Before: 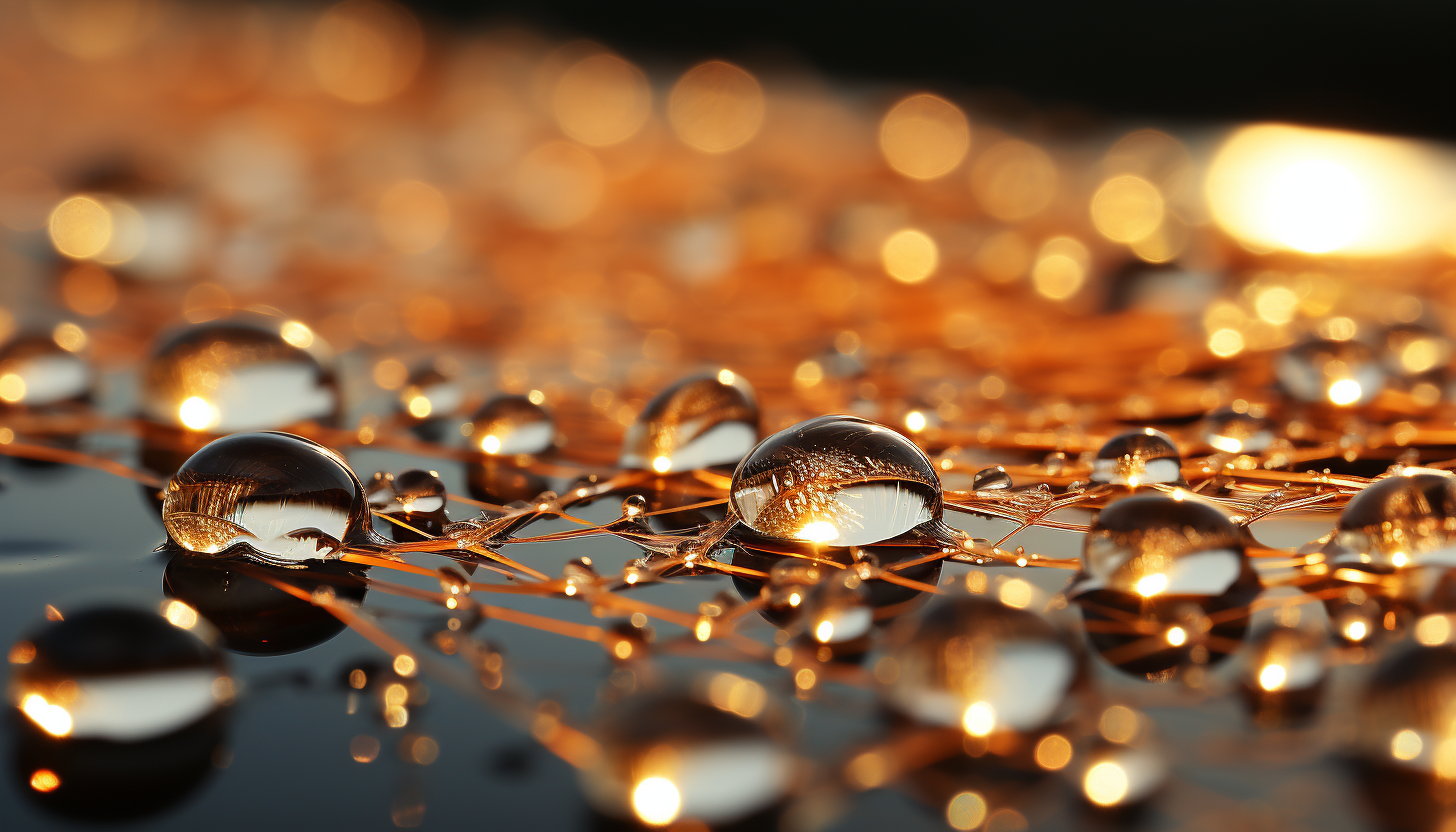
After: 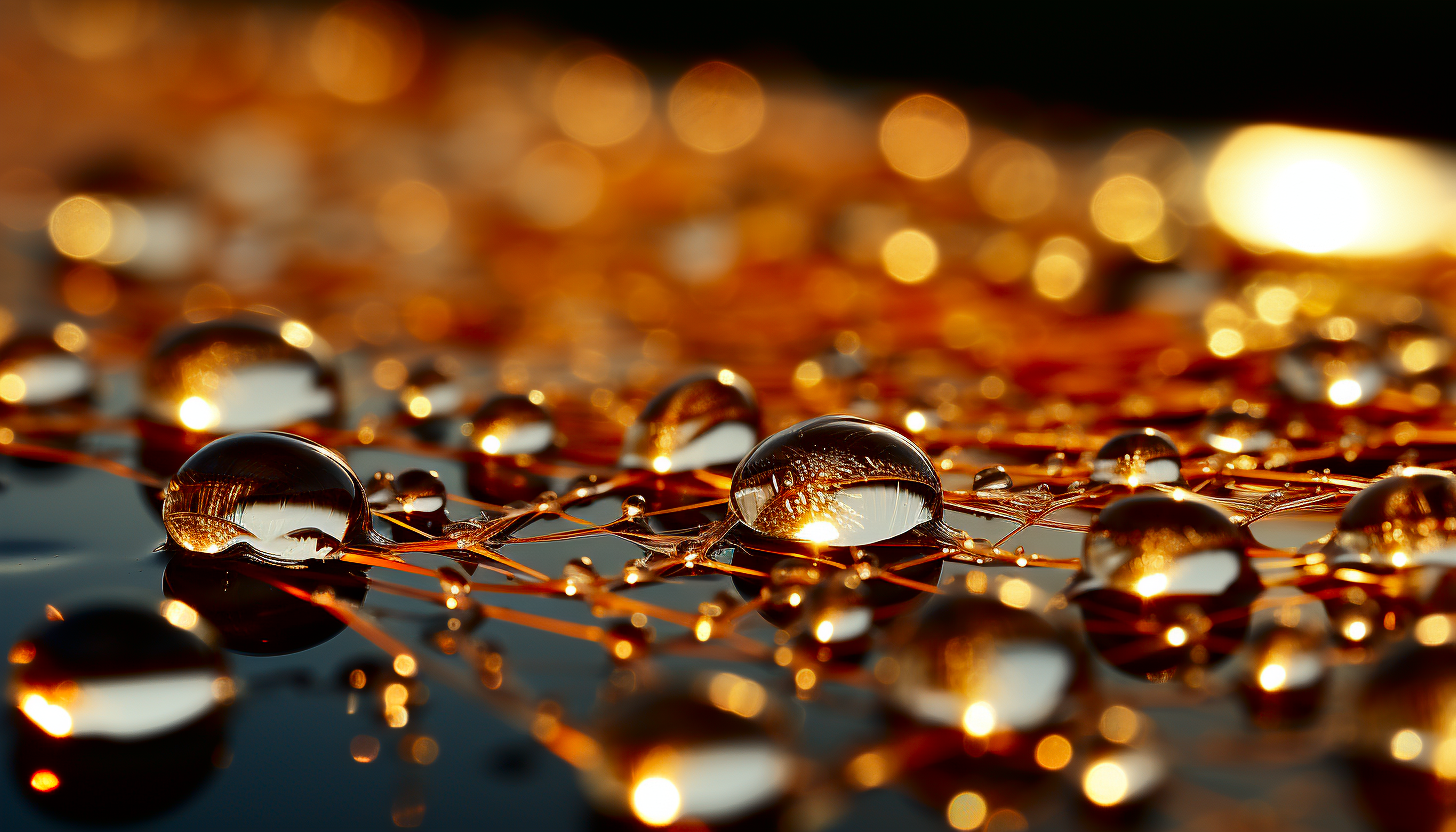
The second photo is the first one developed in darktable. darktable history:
contrast brightness saturation: contrast 0.097, brightness -0.269, saturation 0.135
shadows and highlights: soften with gaussian
